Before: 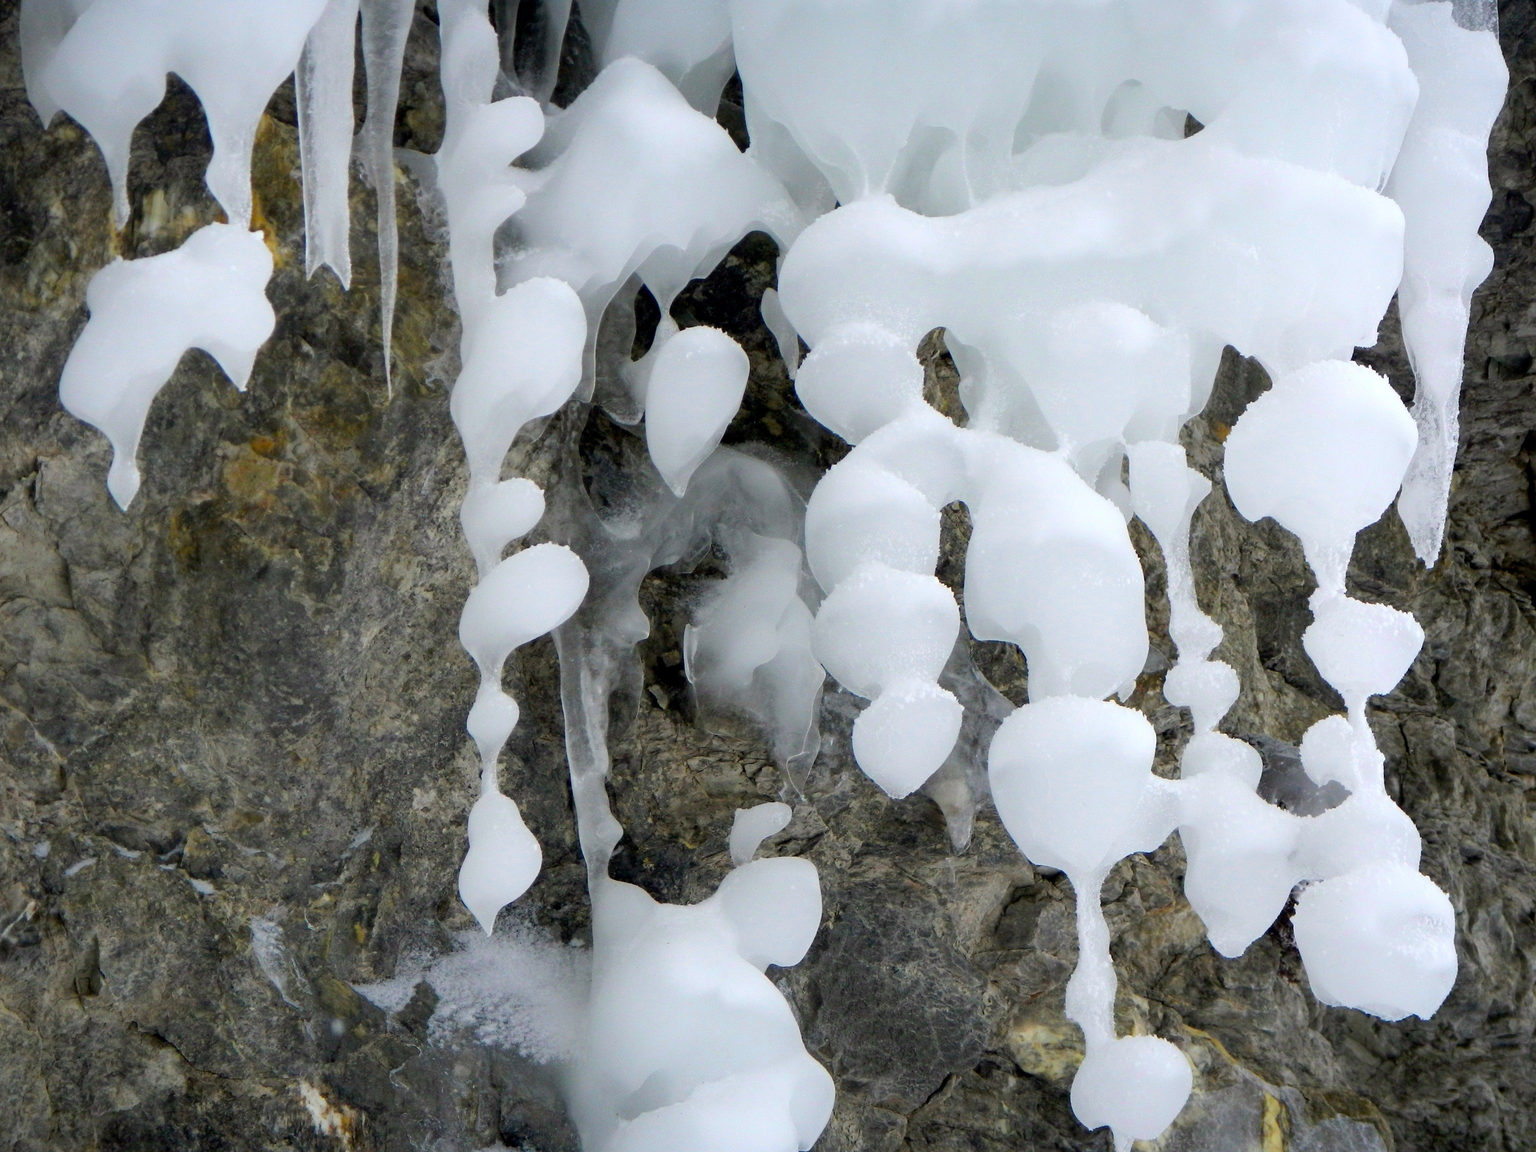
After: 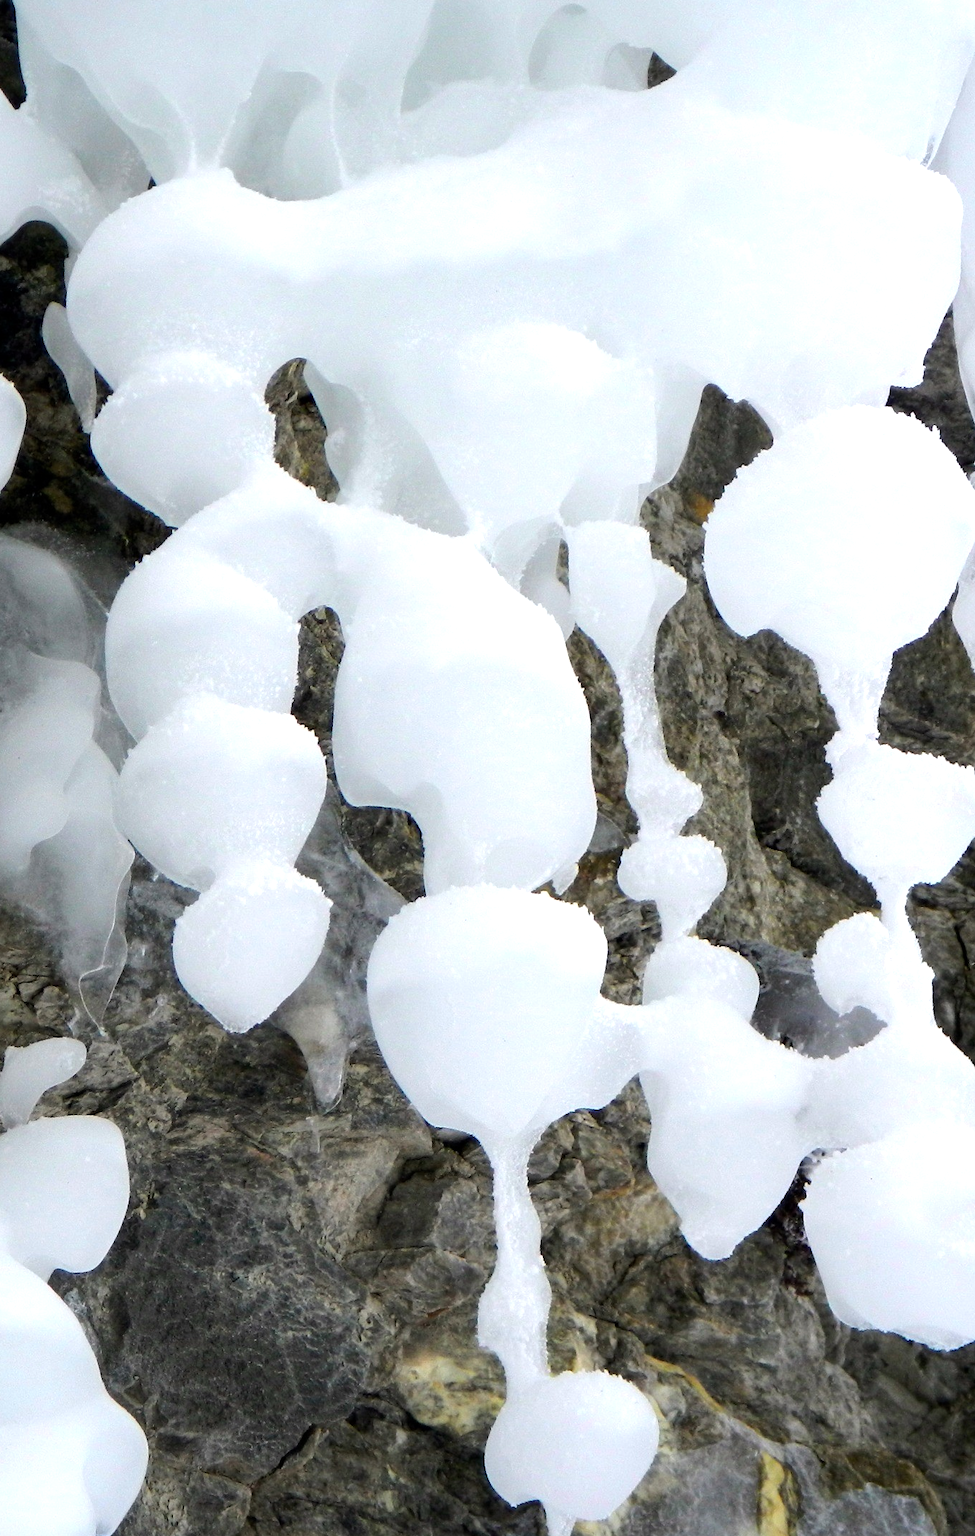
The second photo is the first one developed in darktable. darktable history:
crop: left 47.628%, top 6.643%, right 7.874%
tone equalizer: -8 EV -0.417 EV, -7 EV -0.389 EV, -6 EV -0.333 EV, -5 EV -0.222 EV, -3 EV 0.222 EV, -2 EV 0.333 EV, -1 EV 0.389 EV, +0 EV 0.417 EV, edges refinement/feathering 500, mask exposure compensation -1.57 EV, preserve details no
